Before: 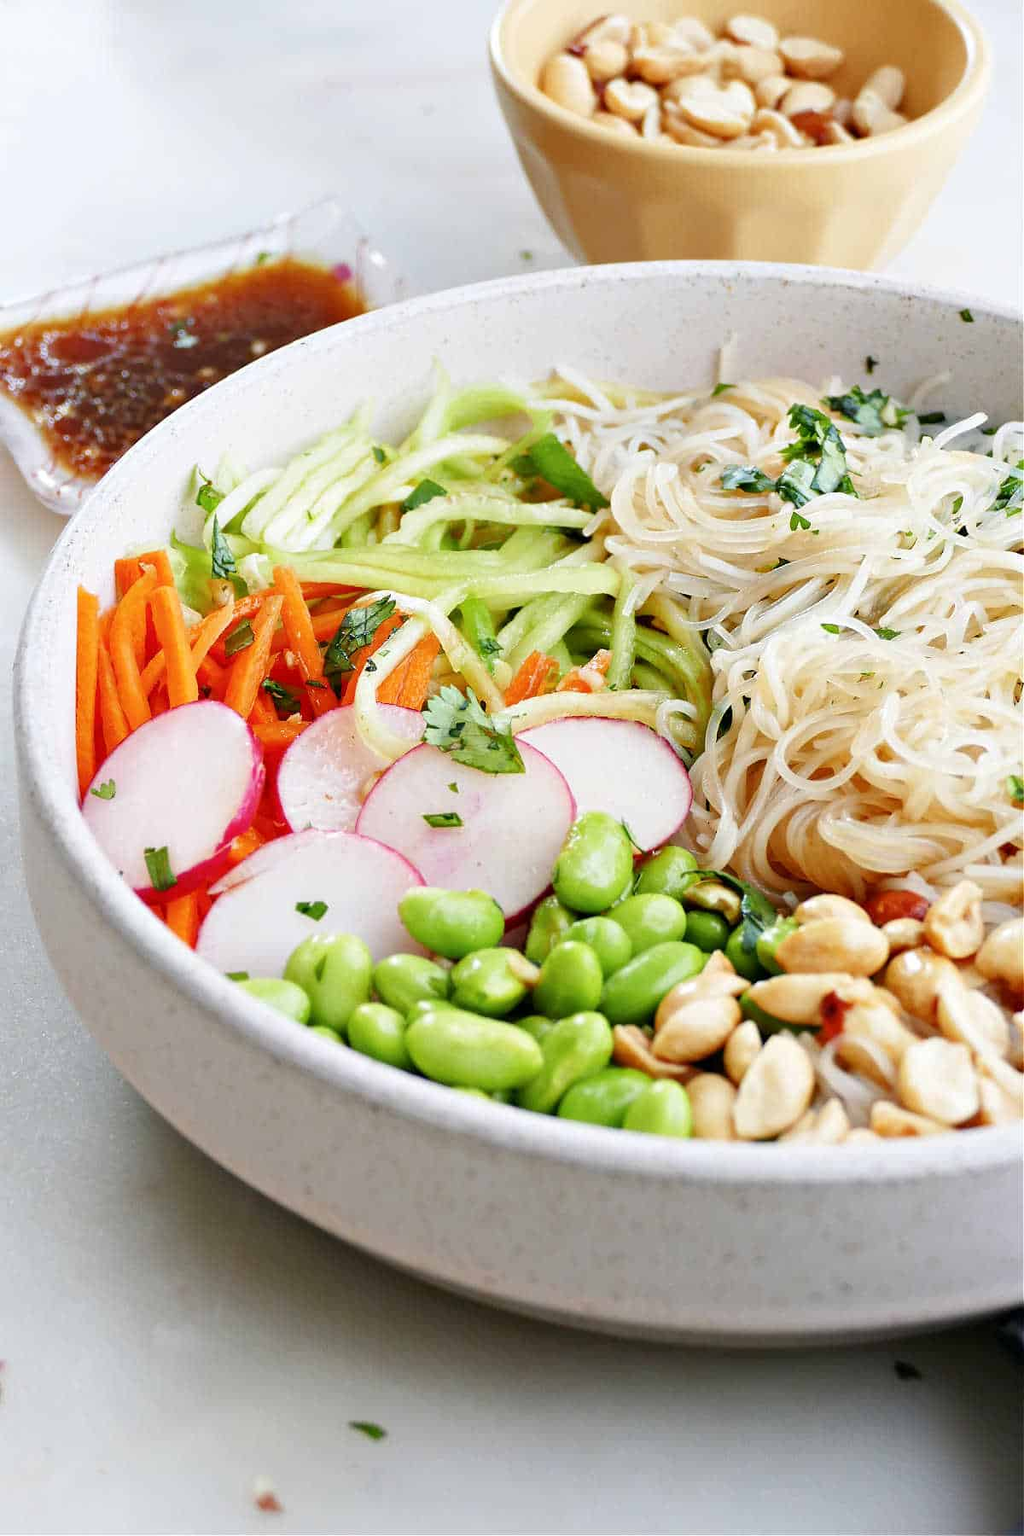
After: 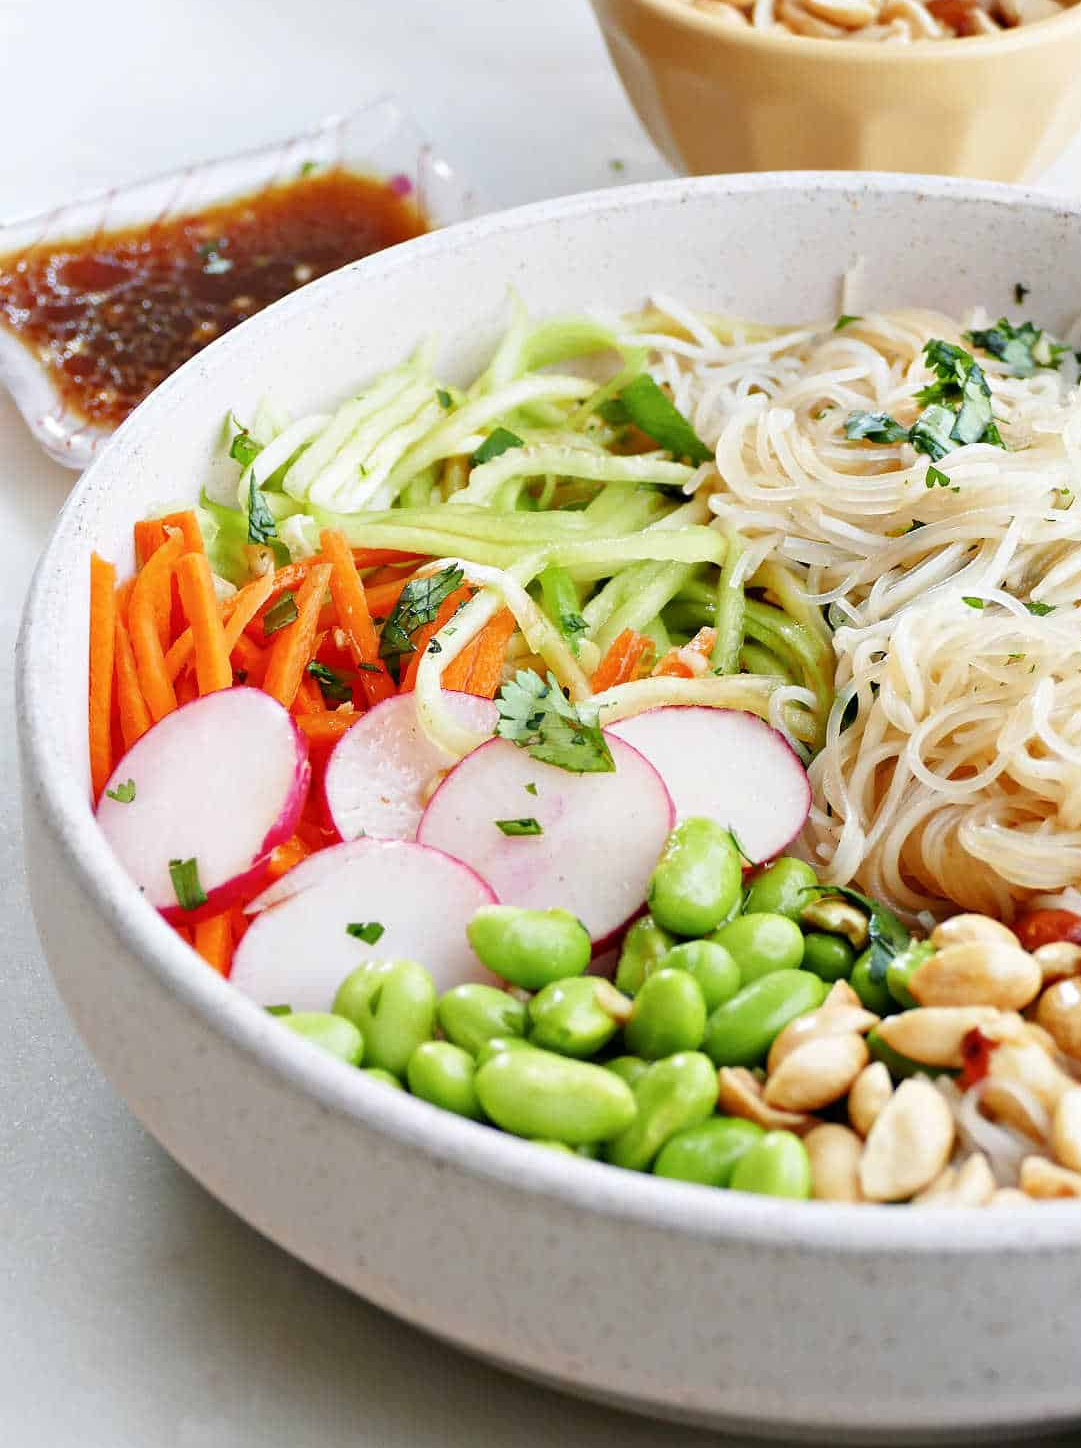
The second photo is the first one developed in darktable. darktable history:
crop: top 7.453%, right 9.856%, bottom 12.102%
